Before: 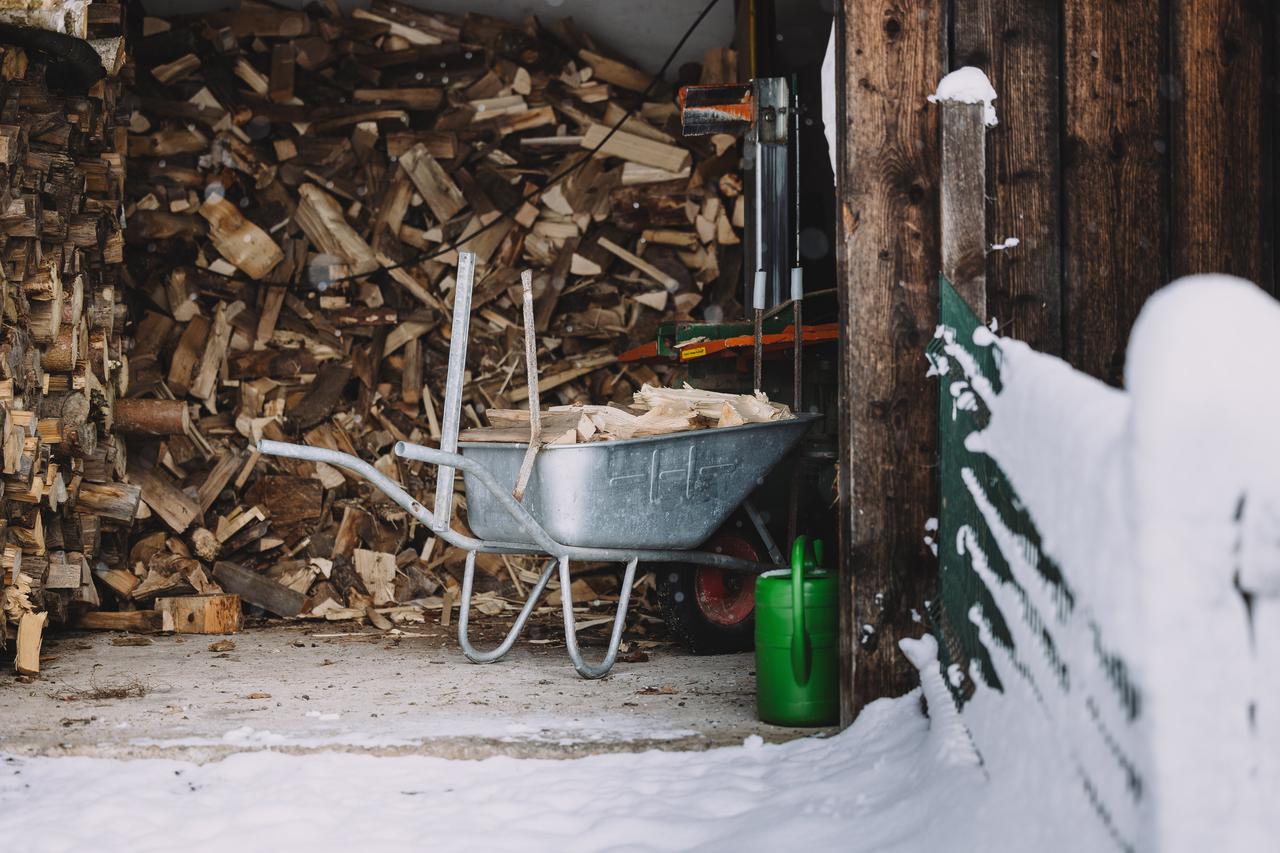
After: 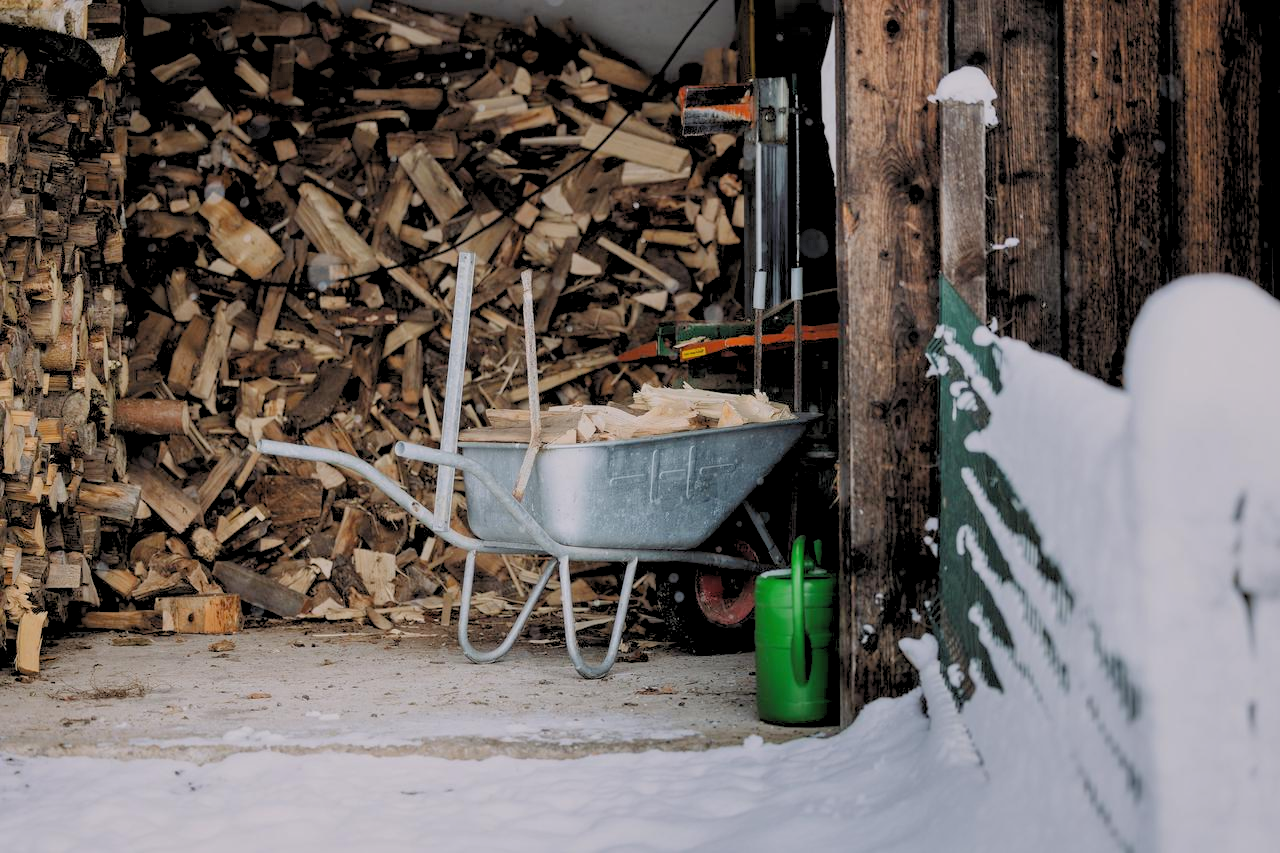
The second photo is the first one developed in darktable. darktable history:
rgb levels: preserve colors sum RGB, levels [[0.038, 0.433, 0.934], [0, 0.5, 1], [0, 0.5, 1]]
shadows and highlights: shadows 30
